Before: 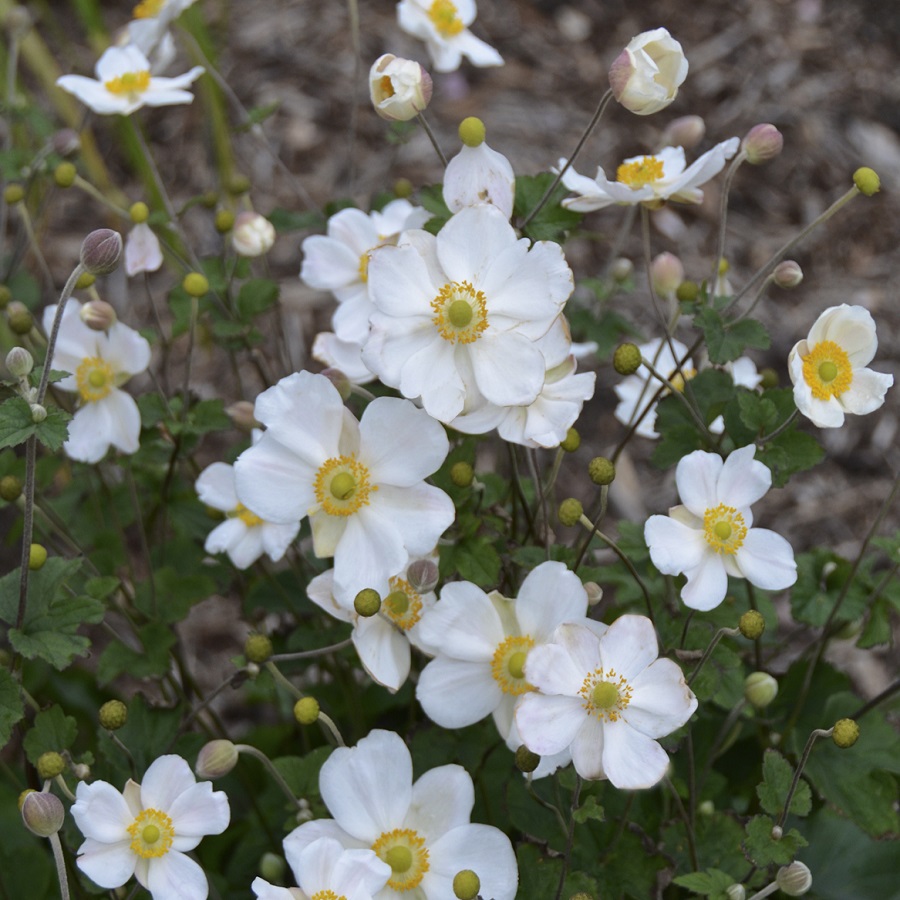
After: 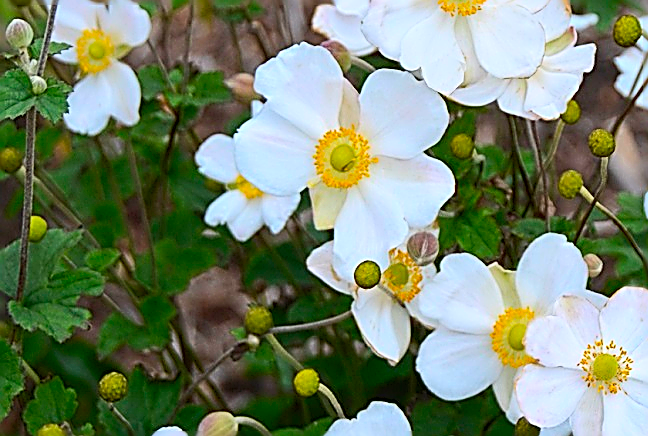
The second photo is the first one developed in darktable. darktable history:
sharpen: amount 2
crop: top 36.498%, right 27.964%, bottom 14.995%
contrast brightness saturation: contrast 0.2, brightness 0.2, saturation 0.8
